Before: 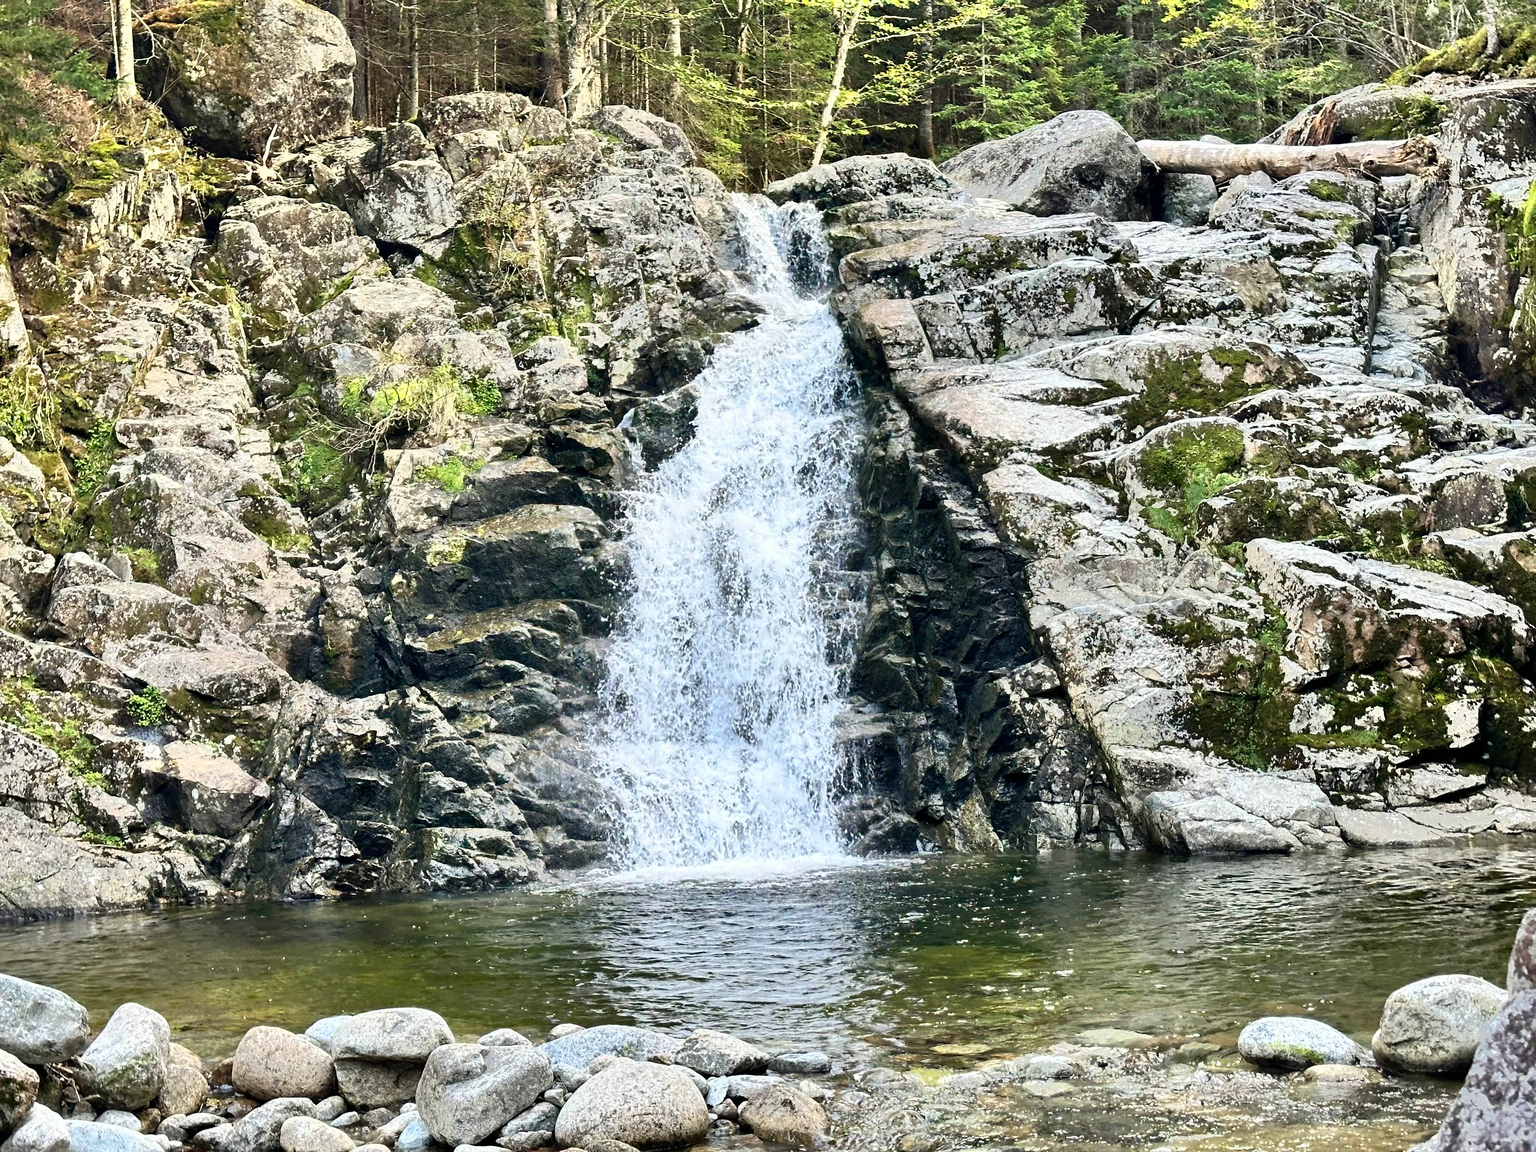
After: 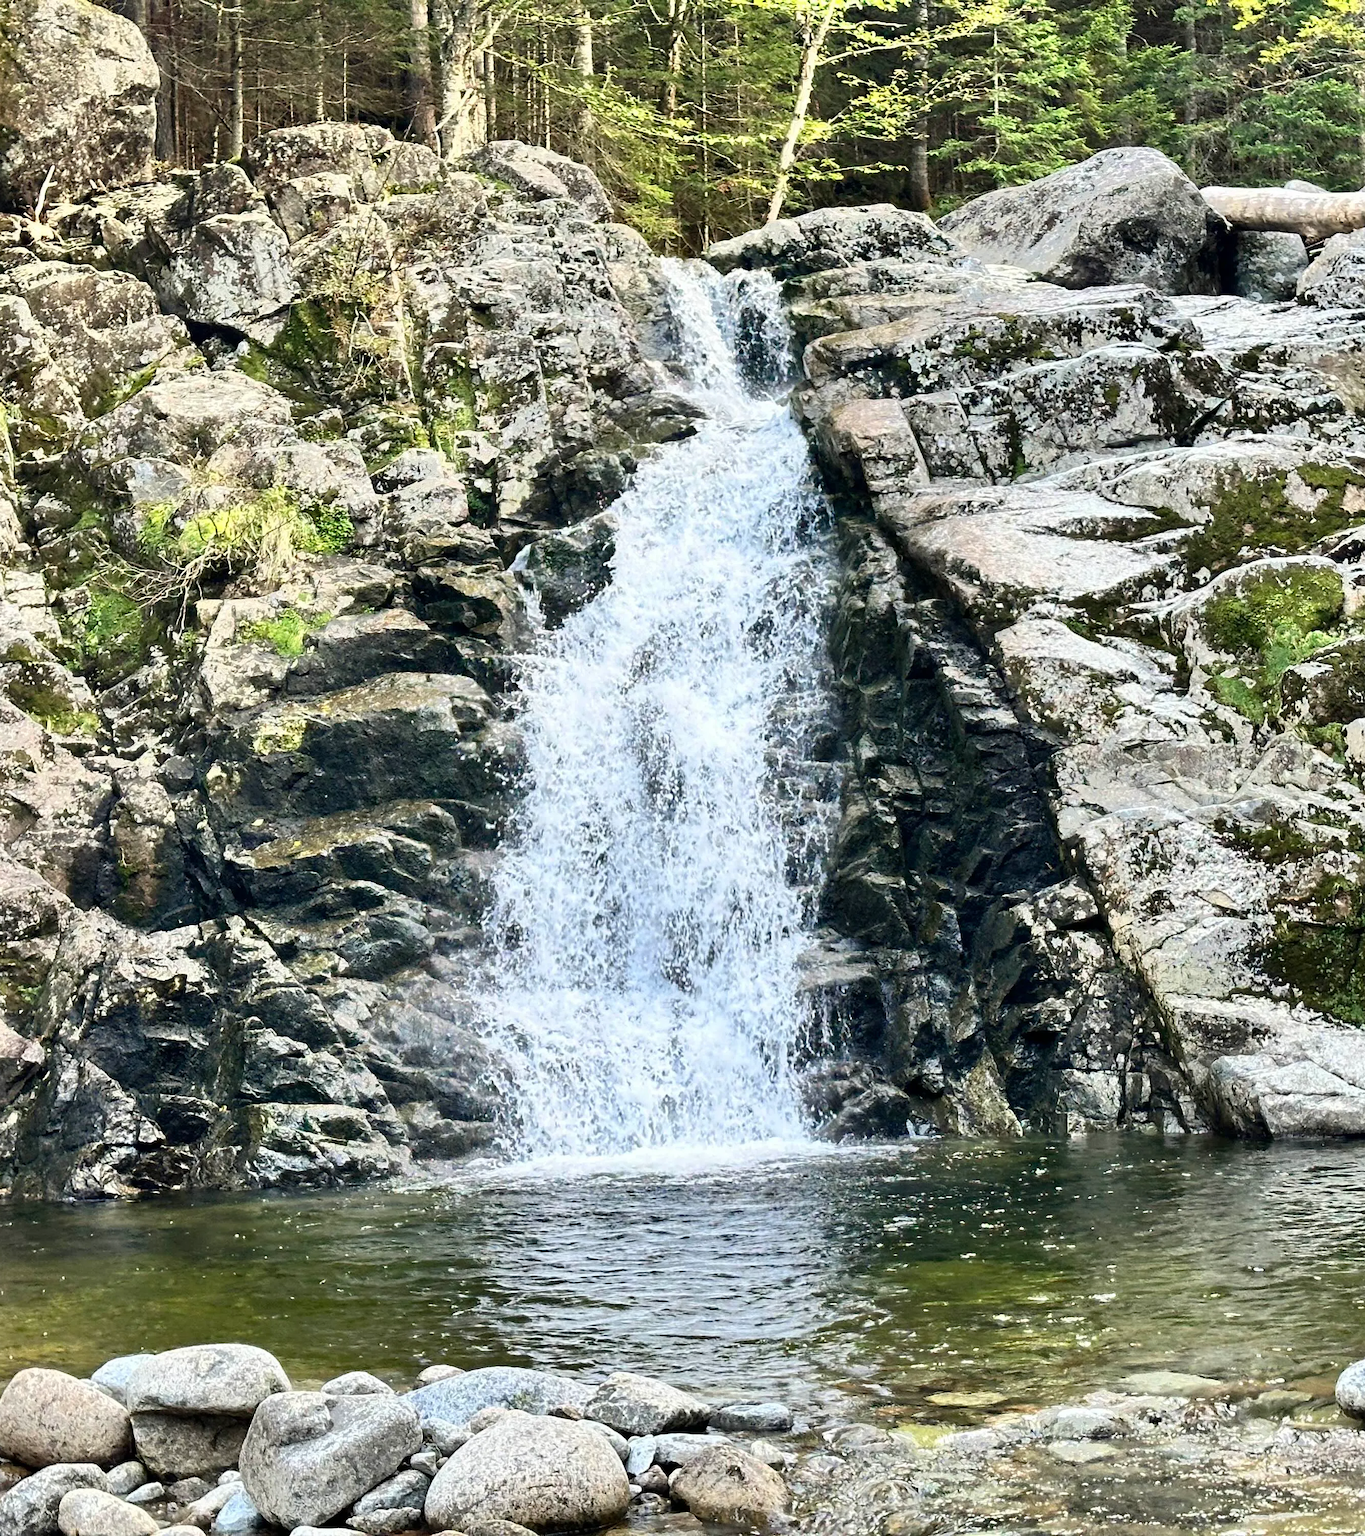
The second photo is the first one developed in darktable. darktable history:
crop: left 15.405%, right 17.905%
